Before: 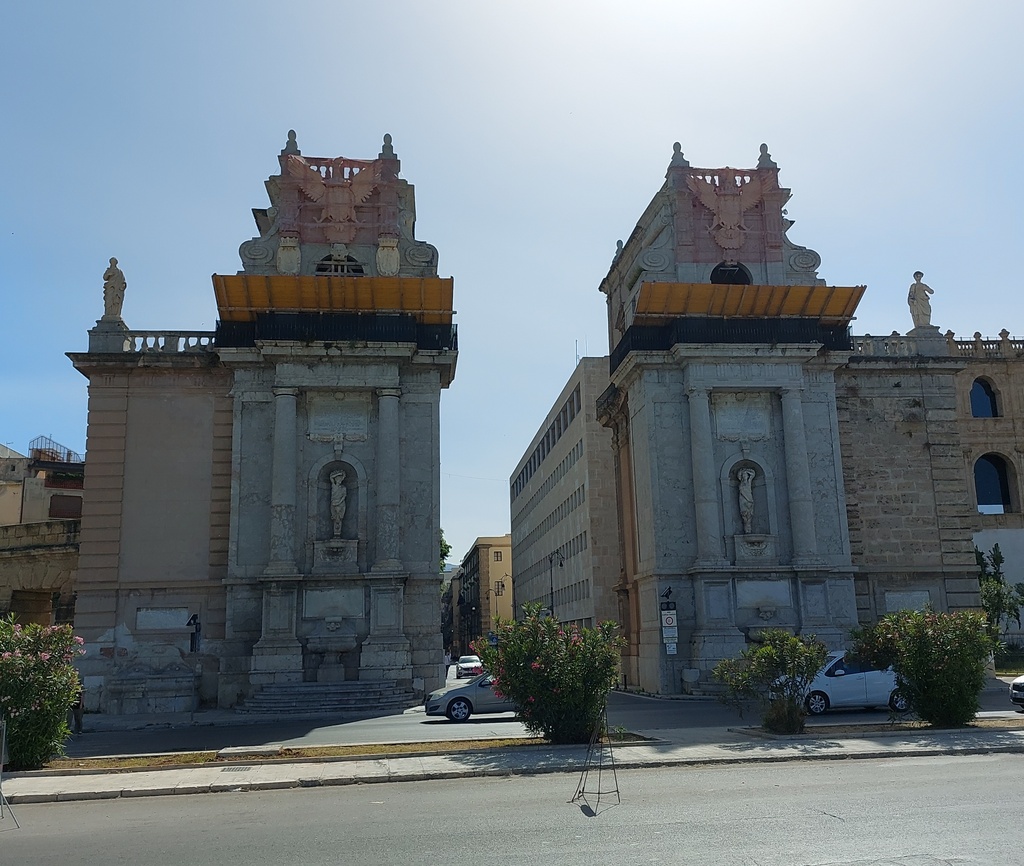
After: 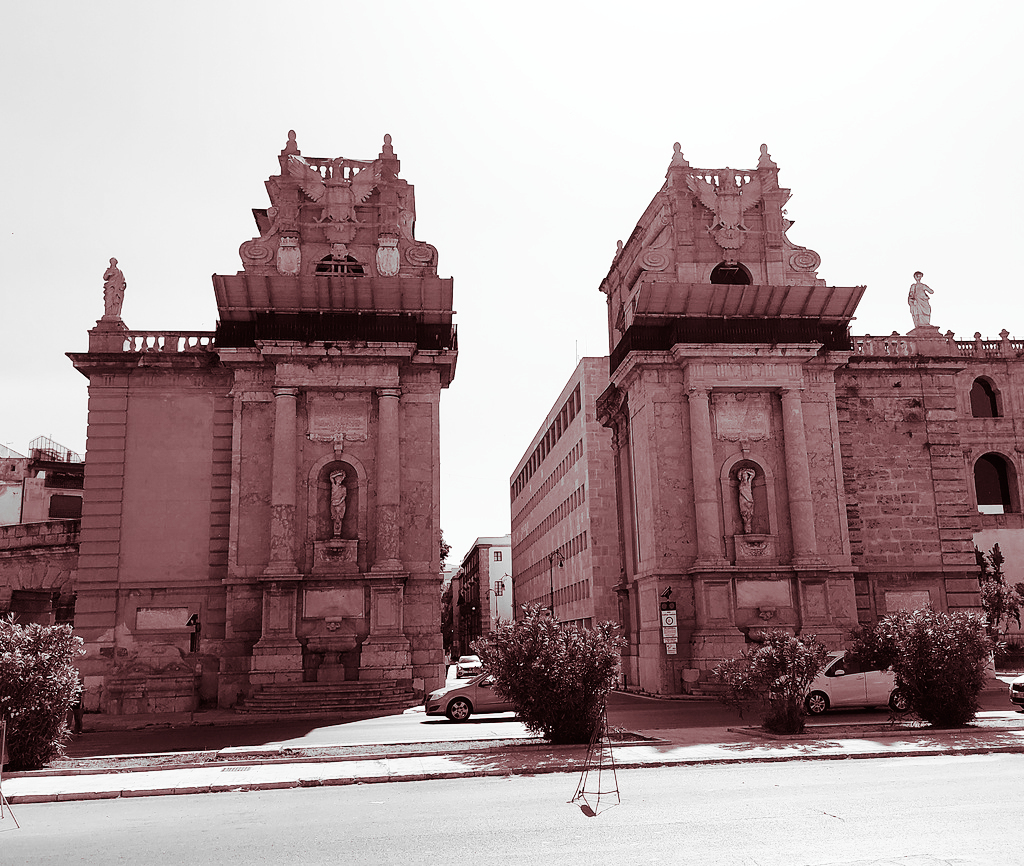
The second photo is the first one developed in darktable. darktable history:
split-toning: highlights › hue 187.2°, highlights › saturation 0.83, balance -68.05, compress 56.43%
base curve: curves: ch0 [(0, 0) (0.007, 0.004) (0.027, 0.03) (0.046, 0.07) (0.207, 0.54) (0.442, 0.872) (0.673, 0.972) (1, 1)], preserve colors none
monochrome: on, module defaults
